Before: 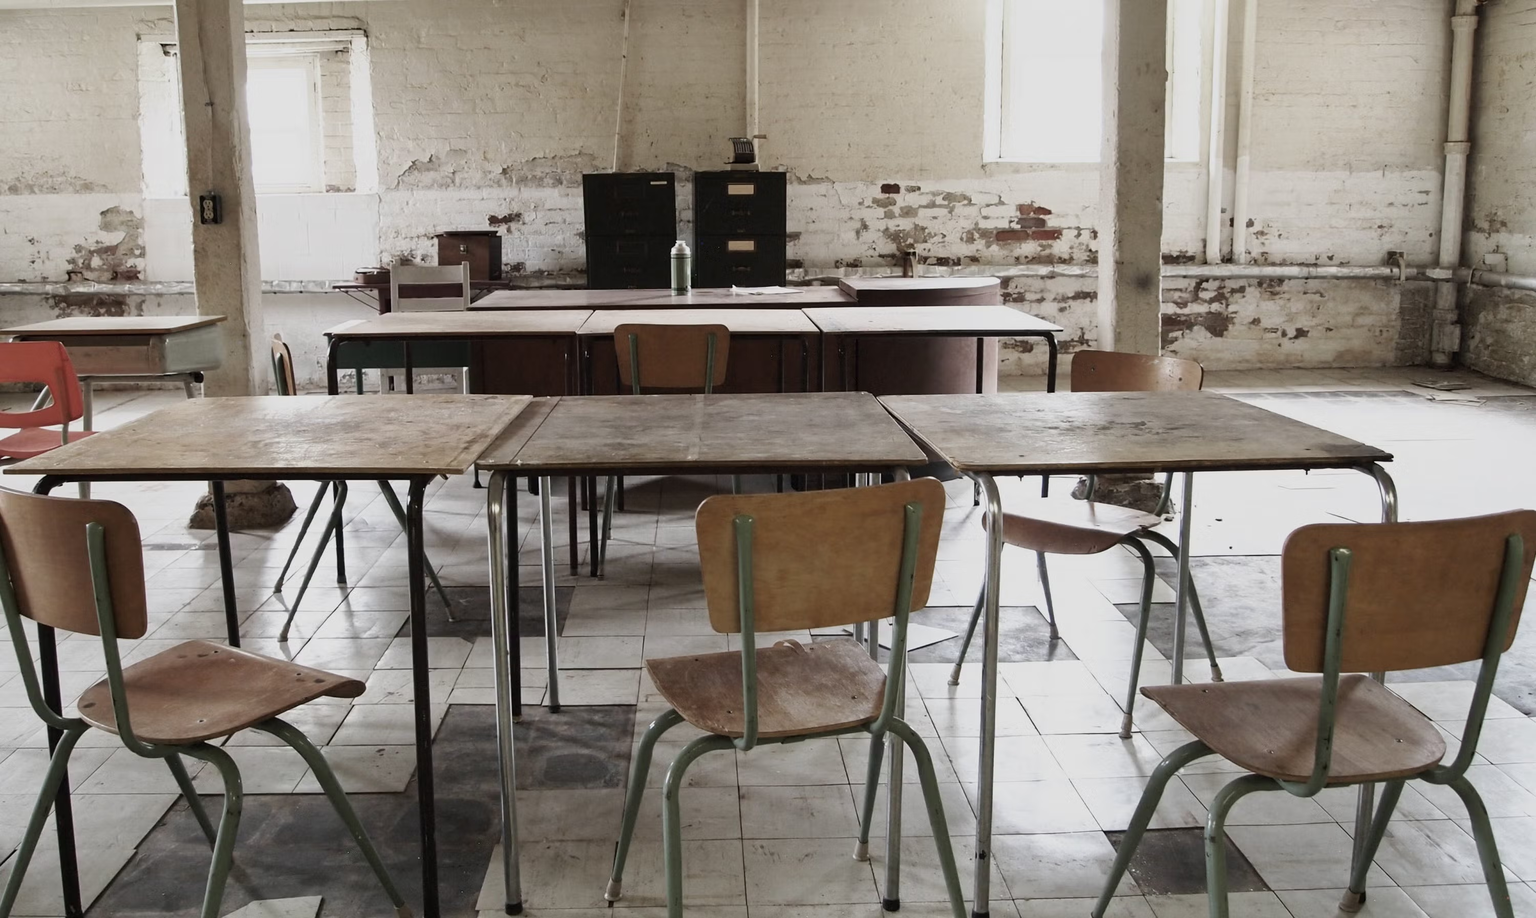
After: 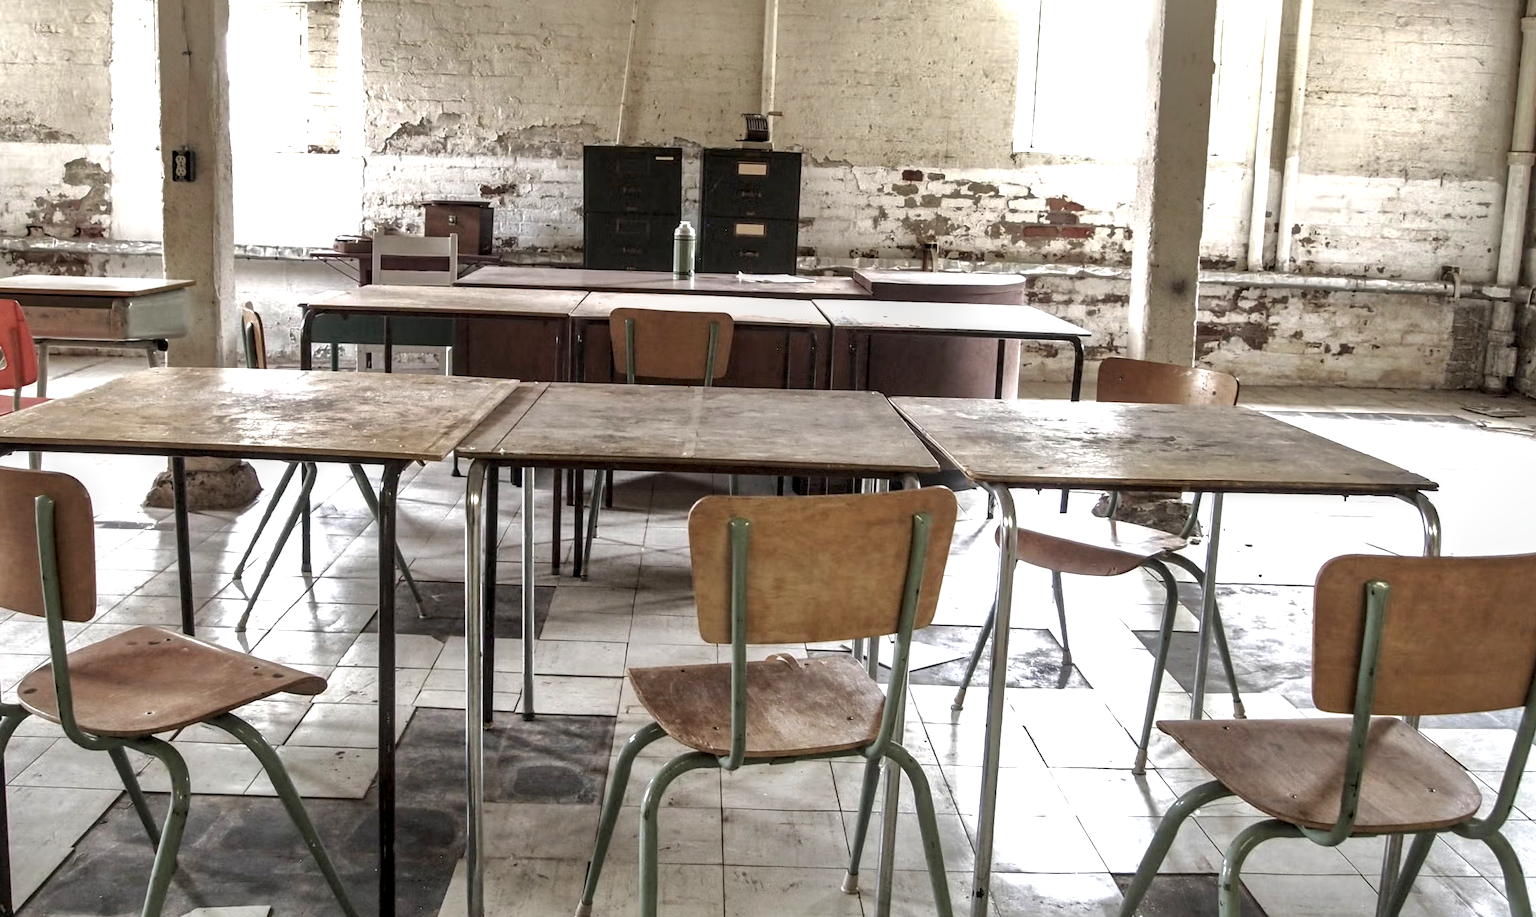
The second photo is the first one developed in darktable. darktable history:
crop and rotate: angle -2.5°
local contrast: highlights 21%, detail 150%
shadows and highlights: shadows 39.75, highlights -59.87
exposure: exposure 0.756 EV, compensate highlight preservation false
